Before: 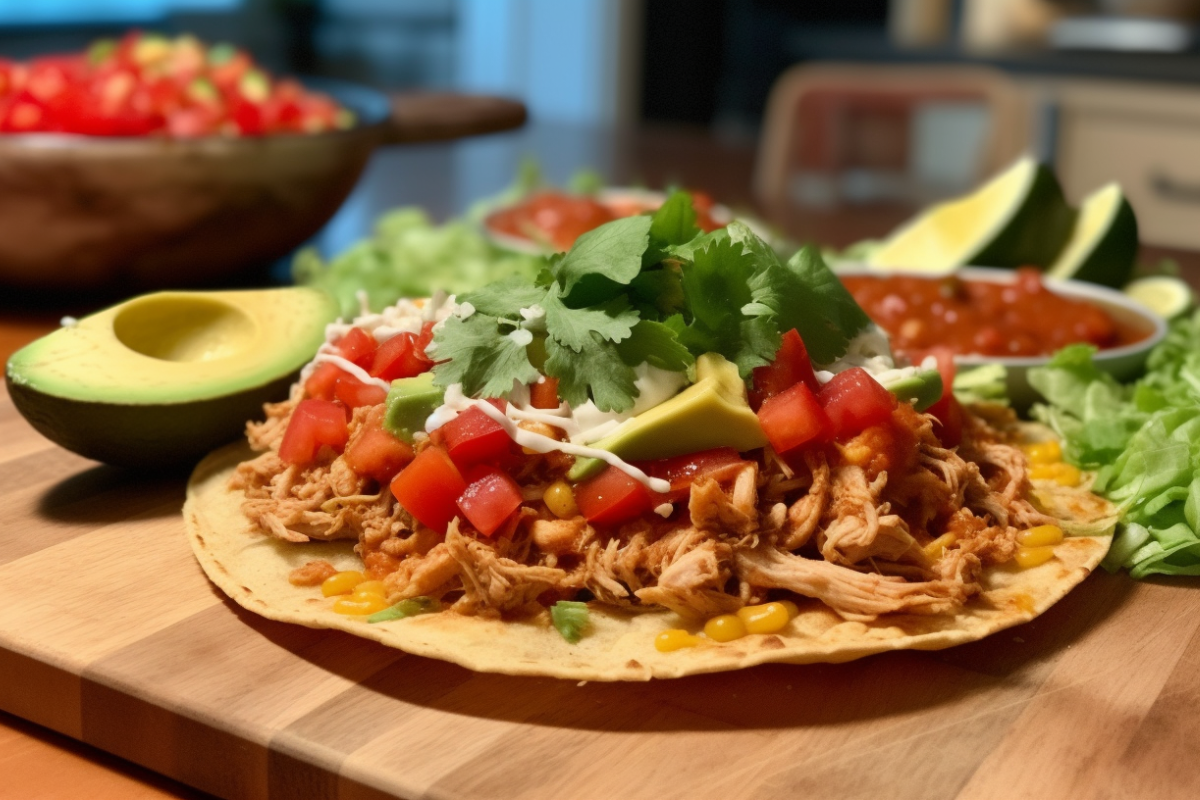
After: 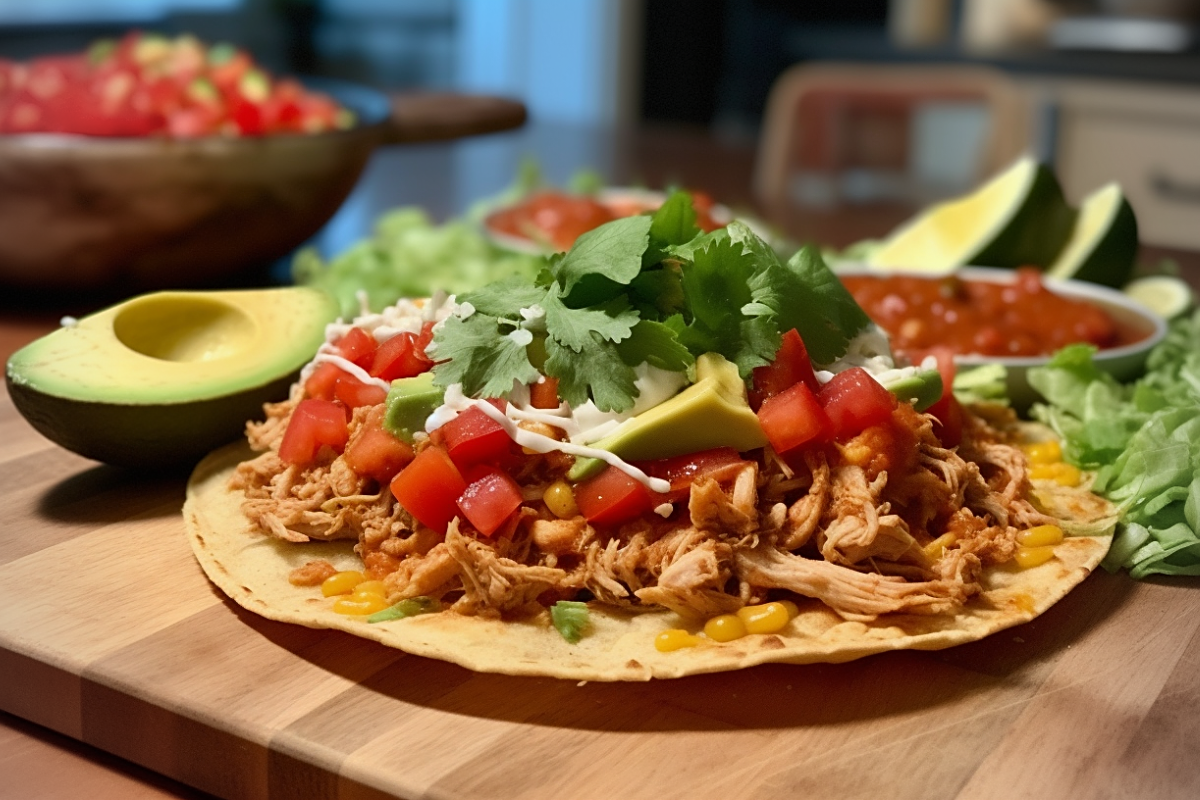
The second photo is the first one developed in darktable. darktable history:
white balance: red 0.98, blue 1.034
sharpen: on, module defaults
vignetting: fall-off radius 45%, brightness -0.33
